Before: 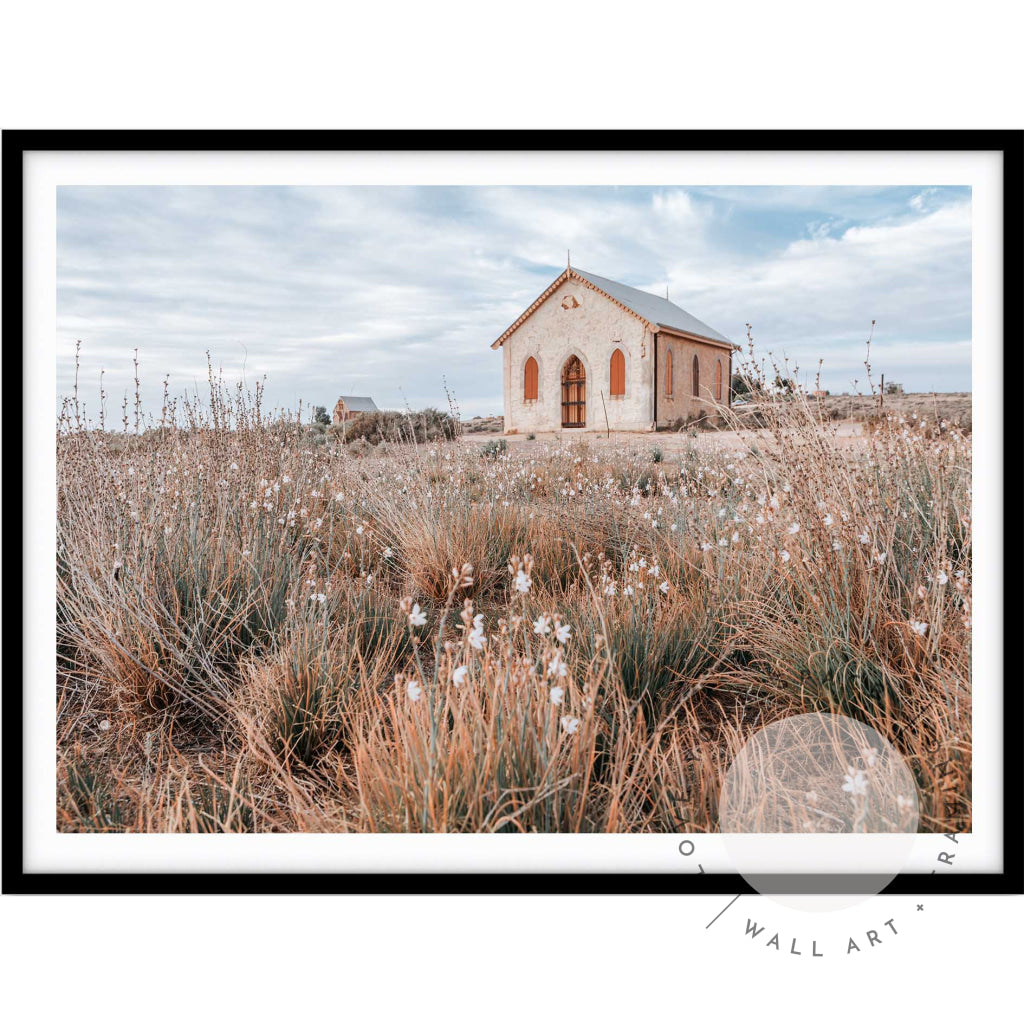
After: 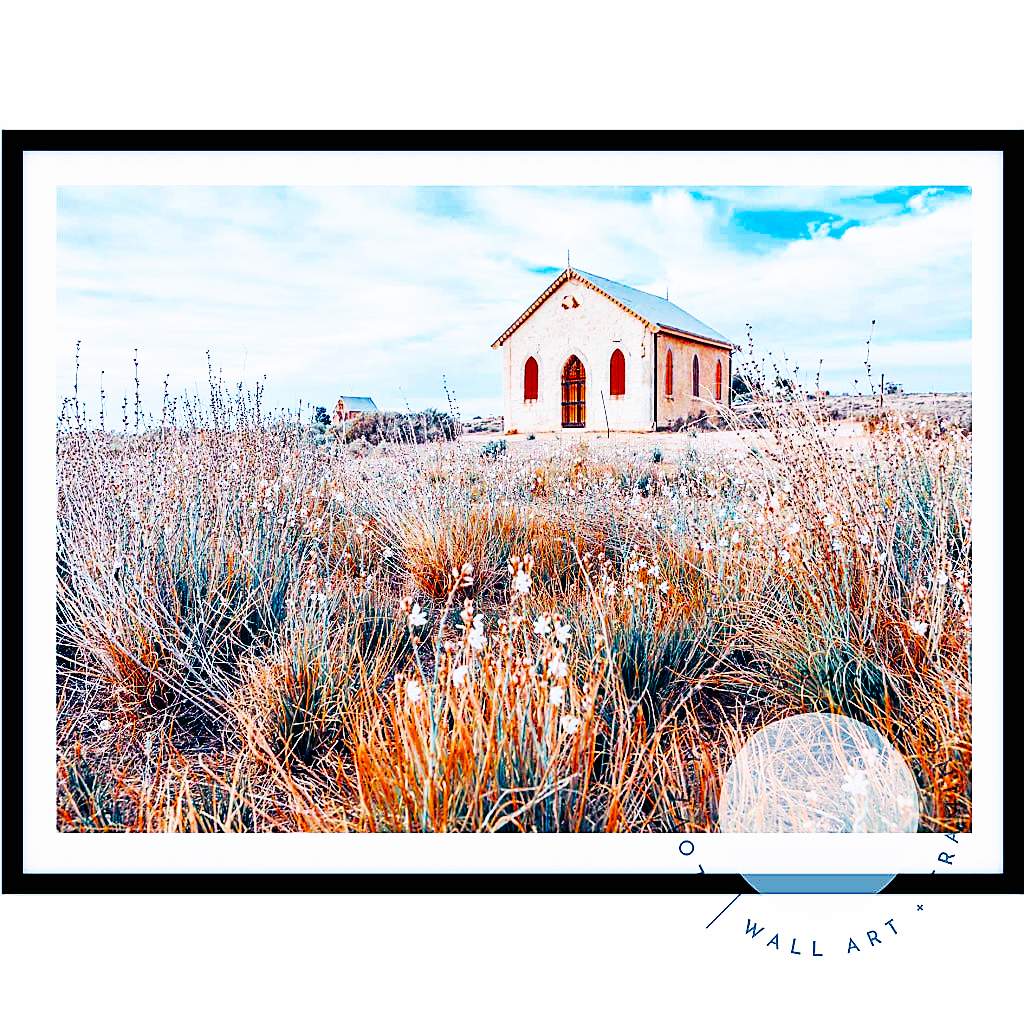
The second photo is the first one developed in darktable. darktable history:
sharpen: radius 1.418, amount 1.243, threshold 0.834
color balance rgb: shadows lift › luminance -21.332%, shadows lift › chroma 8.93%, shadows lift › hue 283.14°, power › luminance -7.709%, power › chroma 2.266%, power › hue 222.43°, perceptual saturation grading › global saturation 66.231%, perceptual saturation grading › highlights 50.448%, perceptual saturation grading › shadows 29.786%, global vibrance -7.502%, contrast -13.033%, saturation formula JzAzBz (2021)
base curve: curves: ch0 [(0, 0) (0.007, 0.004) (0.027, 0.03) (0.046, 0.07) (0.207, 0.54) (0.442, 0.872) (0.673, 0.972) (1, 1)], preserve colors none
